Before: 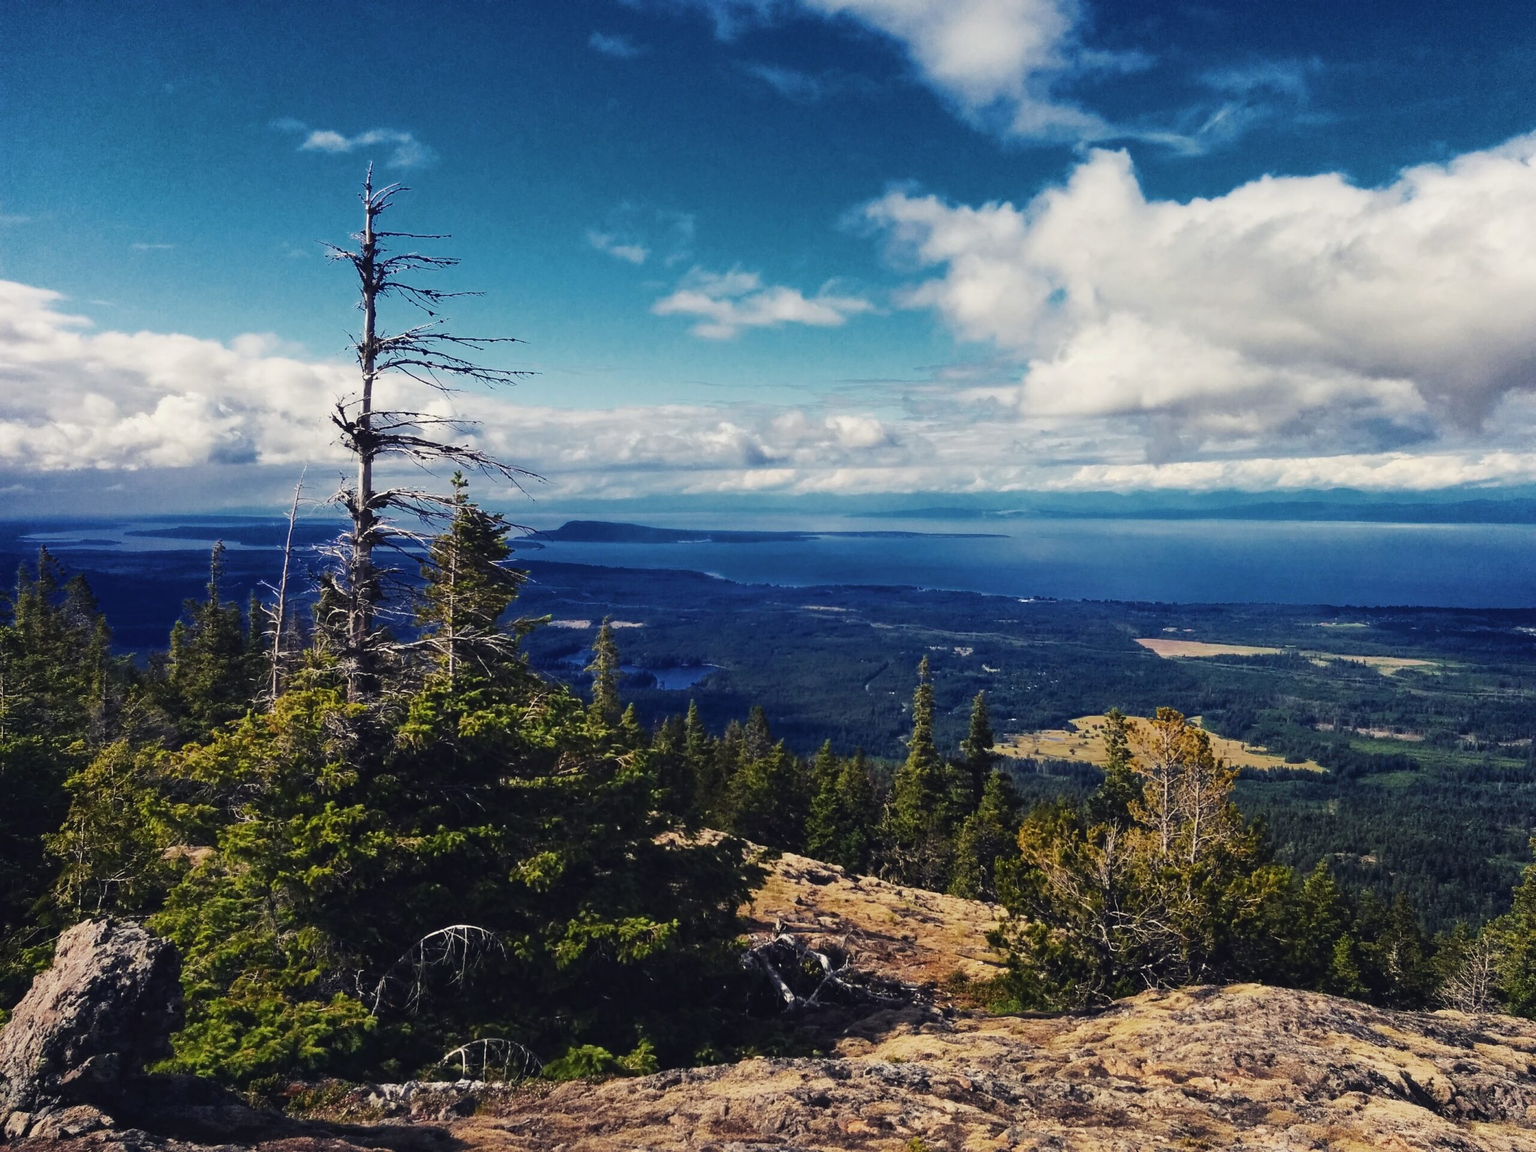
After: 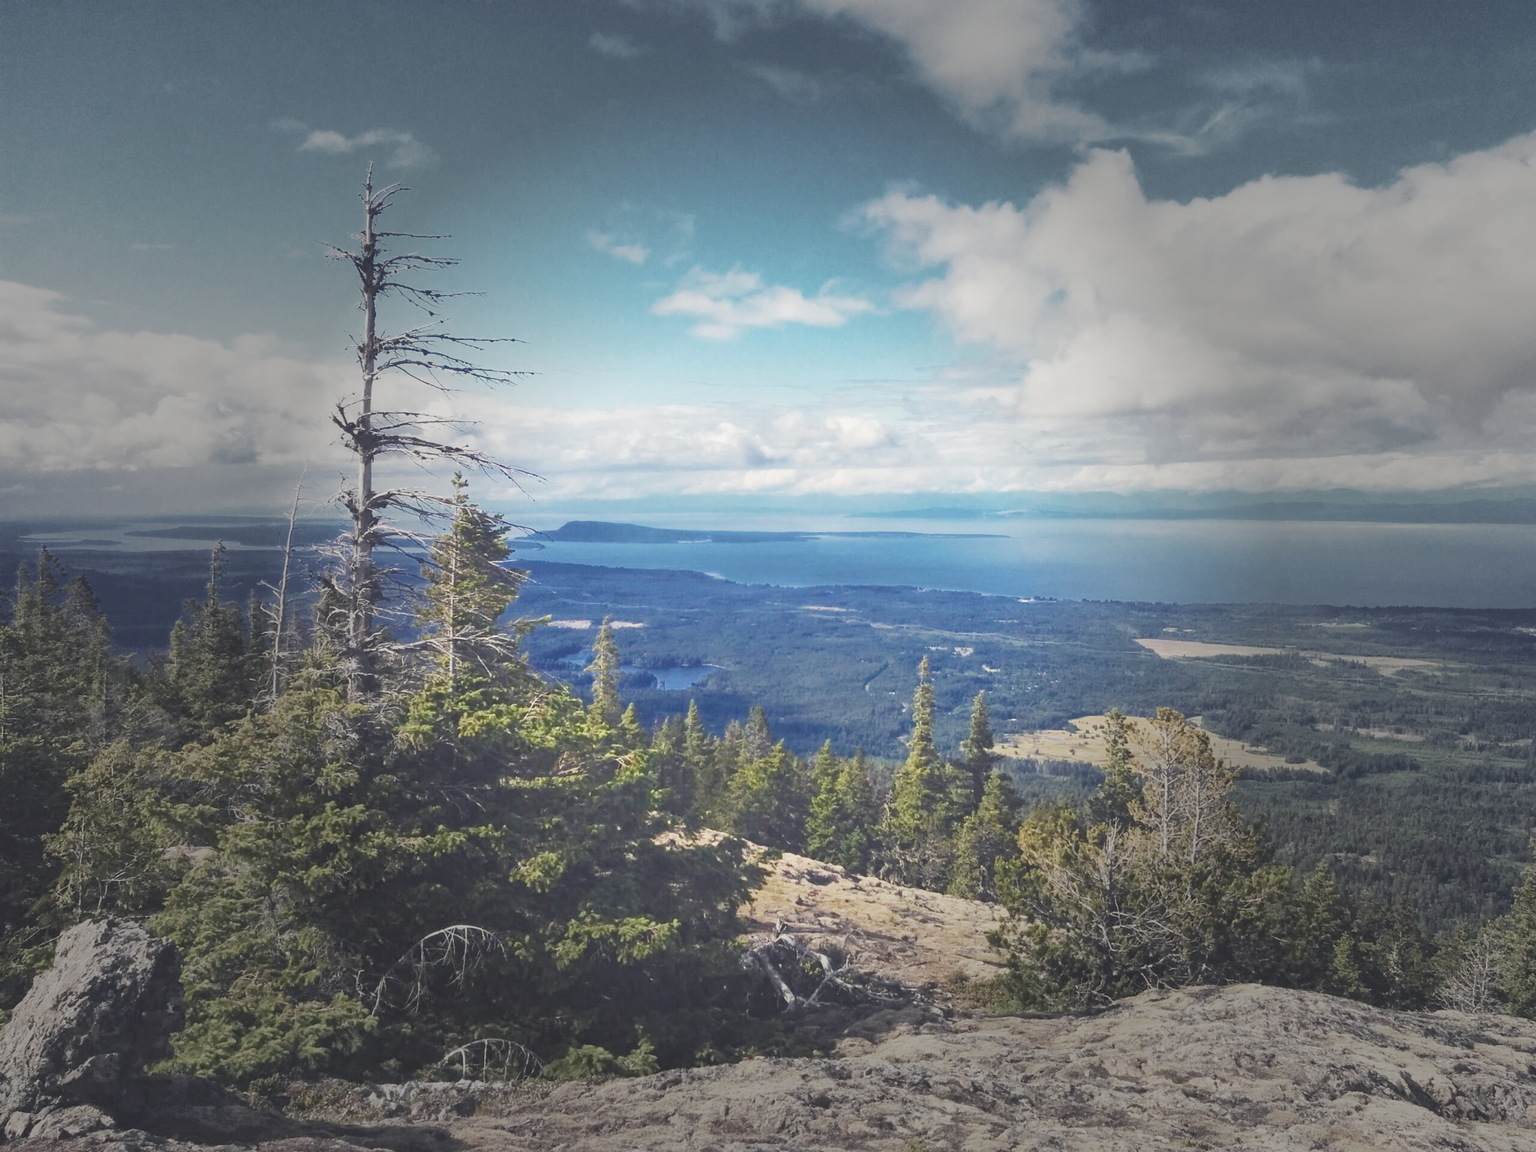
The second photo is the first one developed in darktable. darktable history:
vignetting: fall-off start 31.28%, fall-off radius 34.64%, brightness -0.575
